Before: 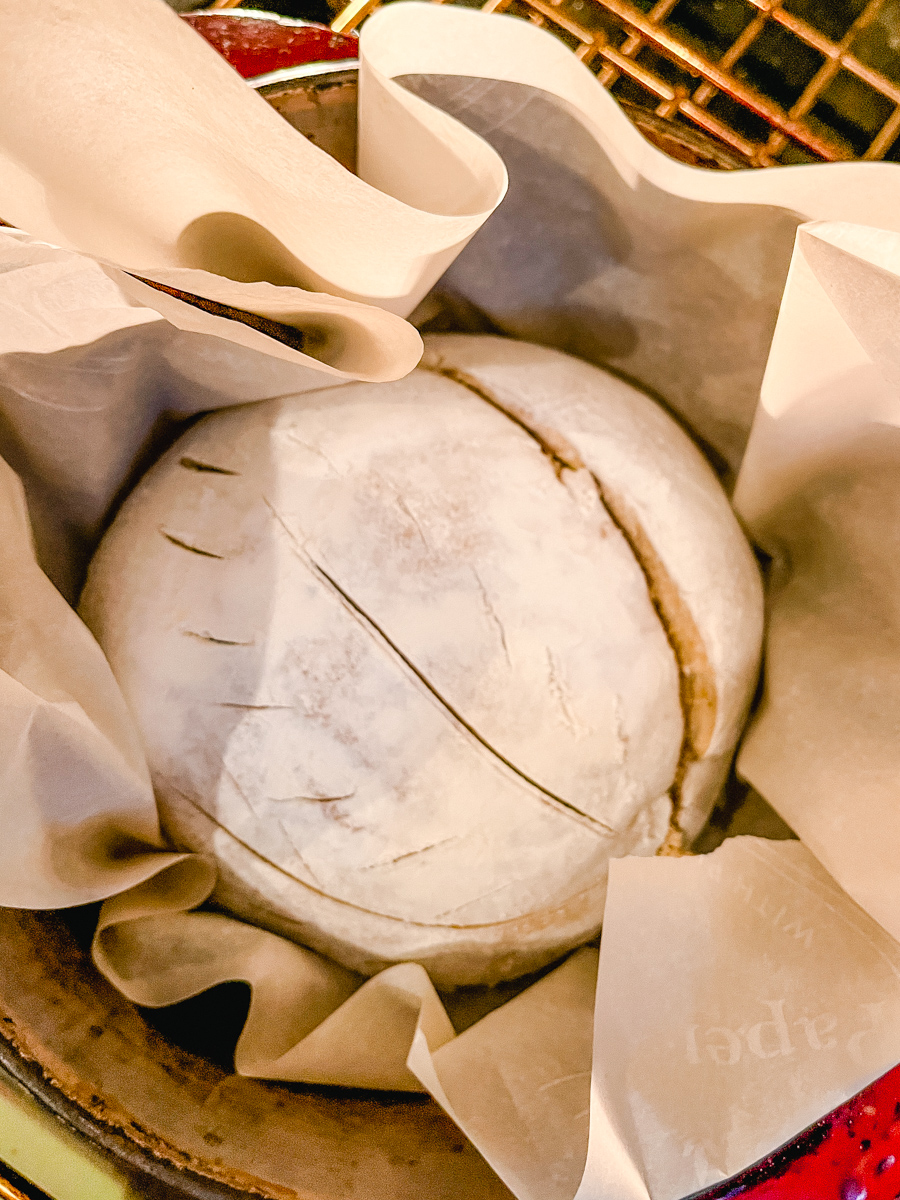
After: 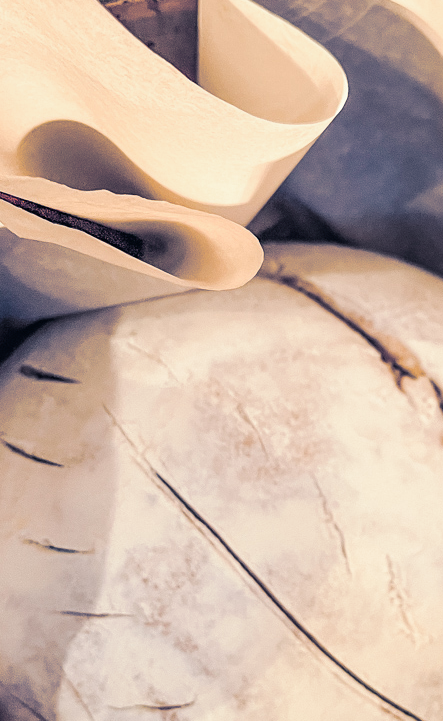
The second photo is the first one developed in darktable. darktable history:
split-toning: shadows › hue 226.8°, shadows › saturation 0.84
crop: left 17.835%, top 7.675%, right 32.881%, bottom 32.213%
